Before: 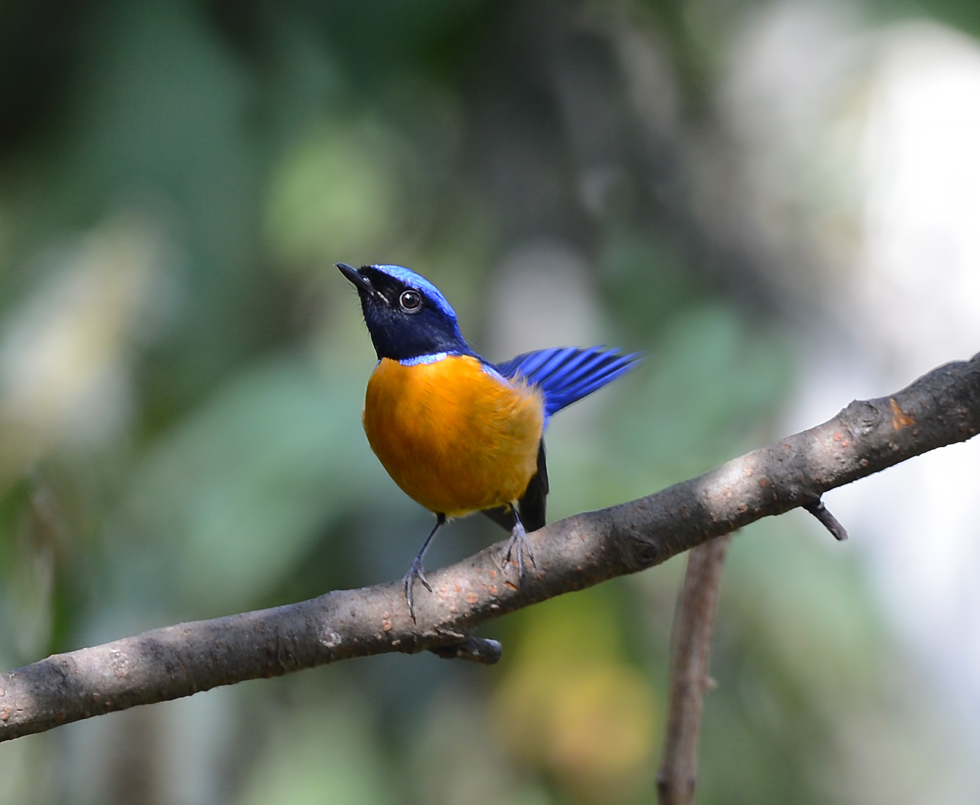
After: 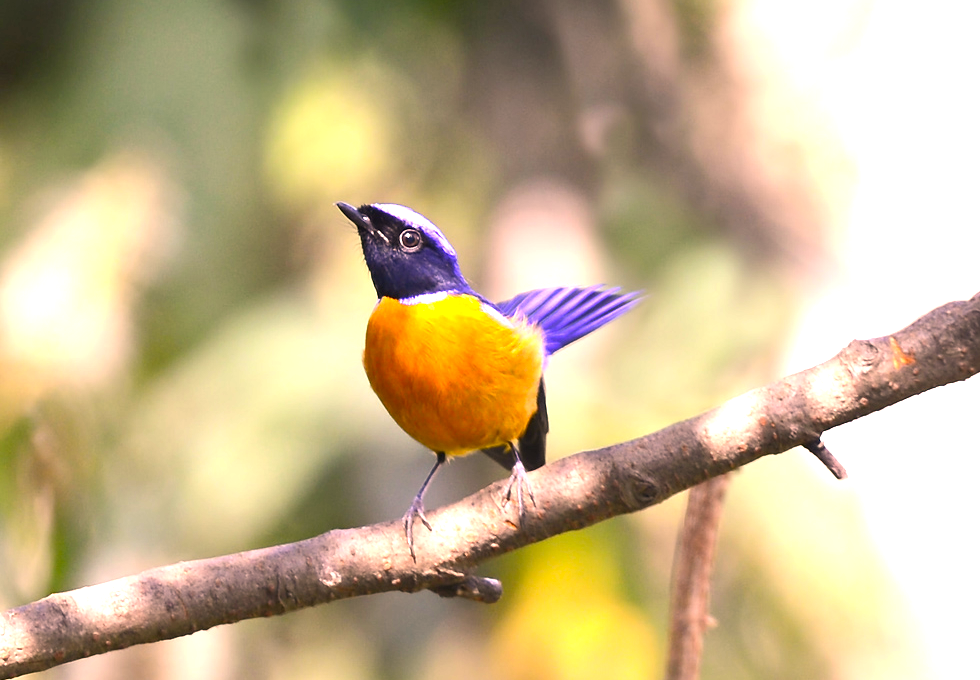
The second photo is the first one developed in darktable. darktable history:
color correction: highlights a* 22.15, highlights b* 22.29
exposure: black level correction 0.001, exposure 1.642 EV, compensate highlight preservation false
crop: top 7.615%, bottom 7.88%
